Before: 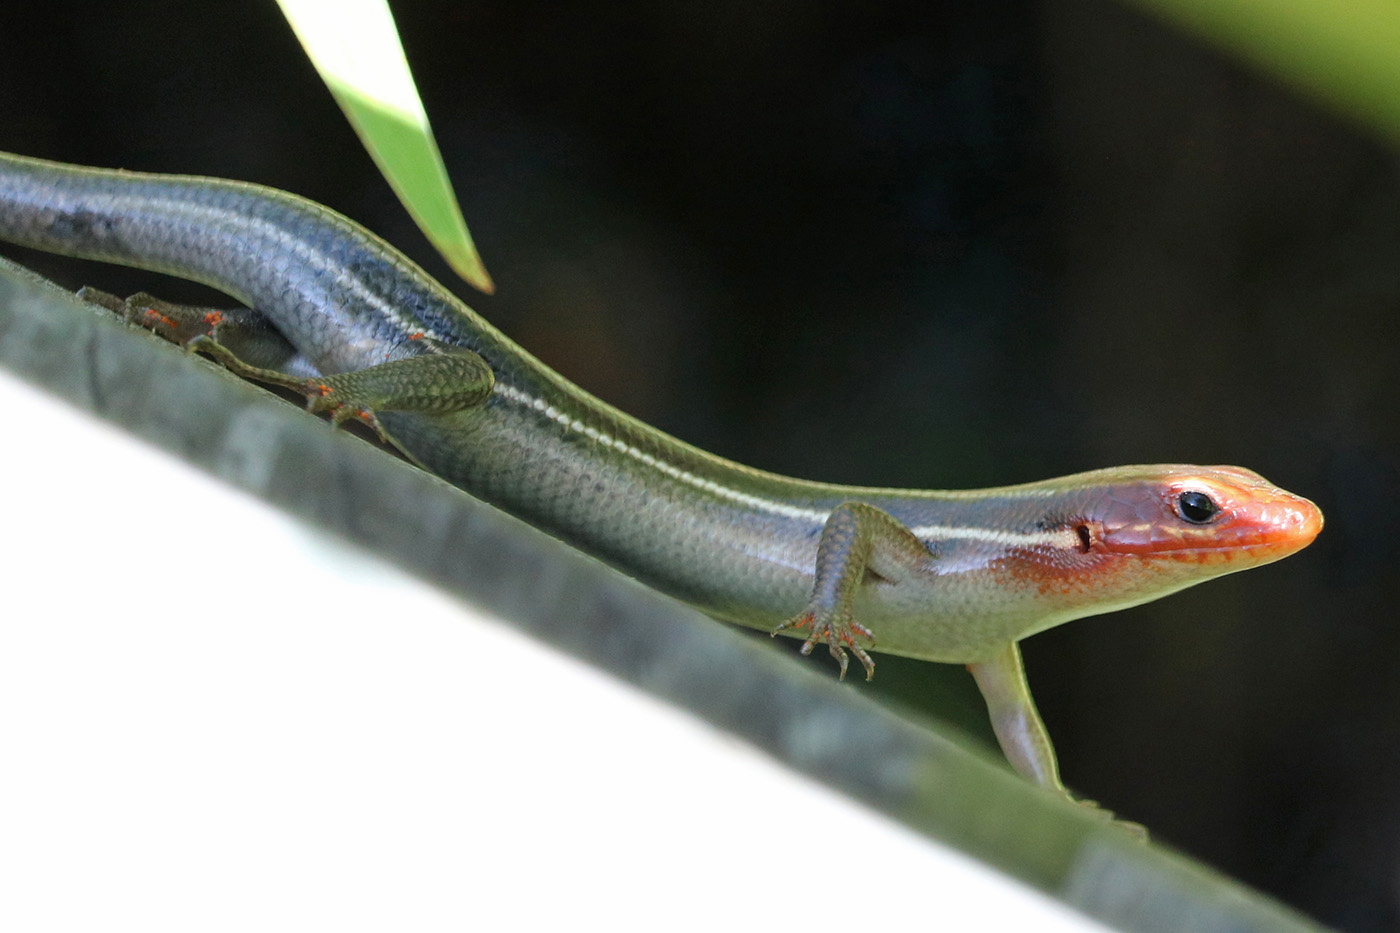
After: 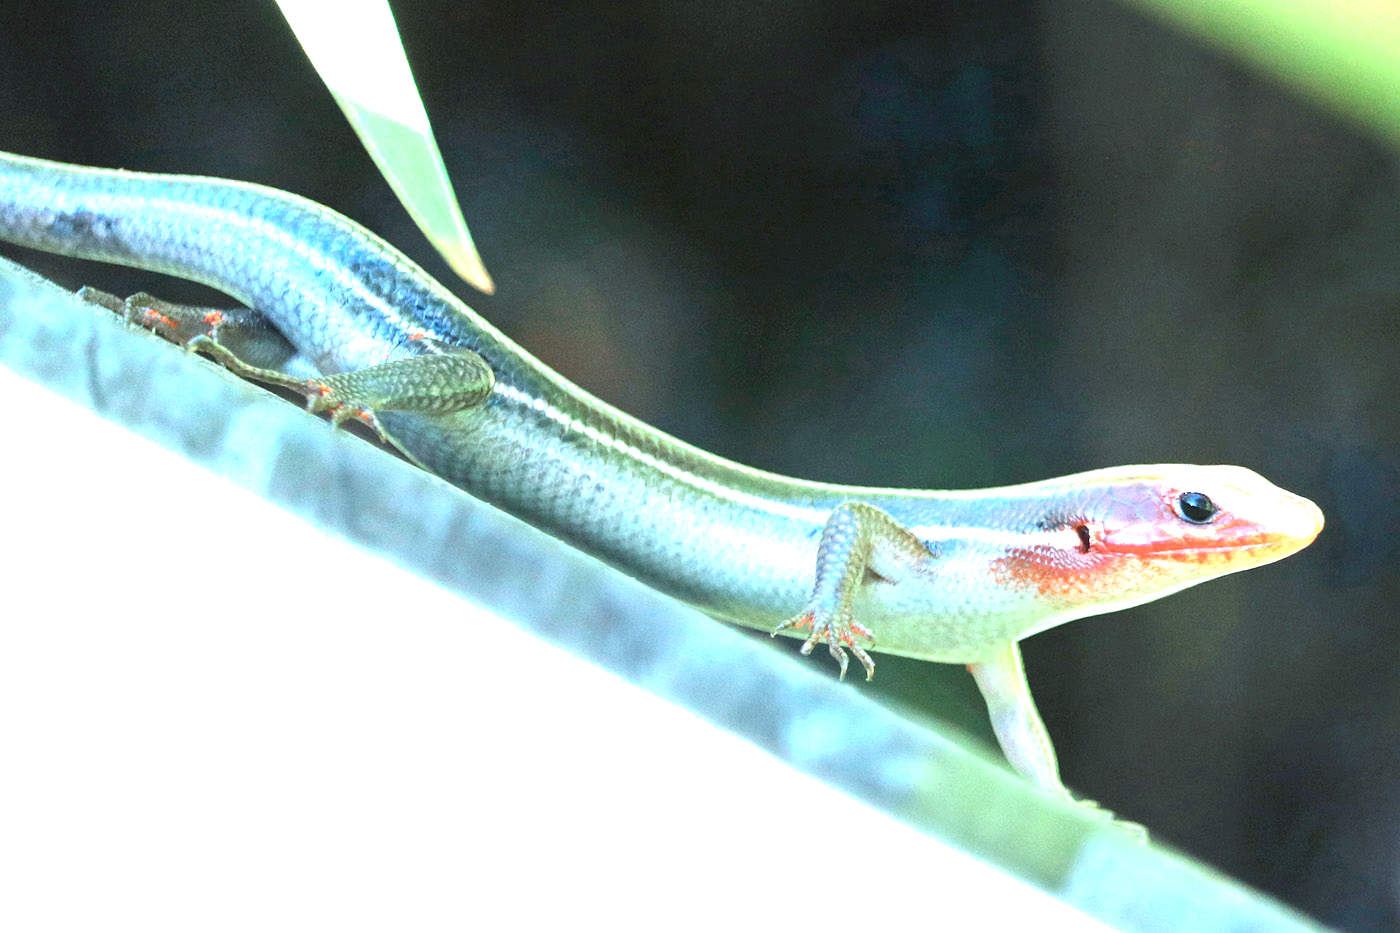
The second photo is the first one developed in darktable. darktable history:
color correction: highlights a* -9.73, highlights b* -21.22
exposure: black level correction 0, exposure 2.088 EV, compensate exposure bias true, compensate highlight preservation false
